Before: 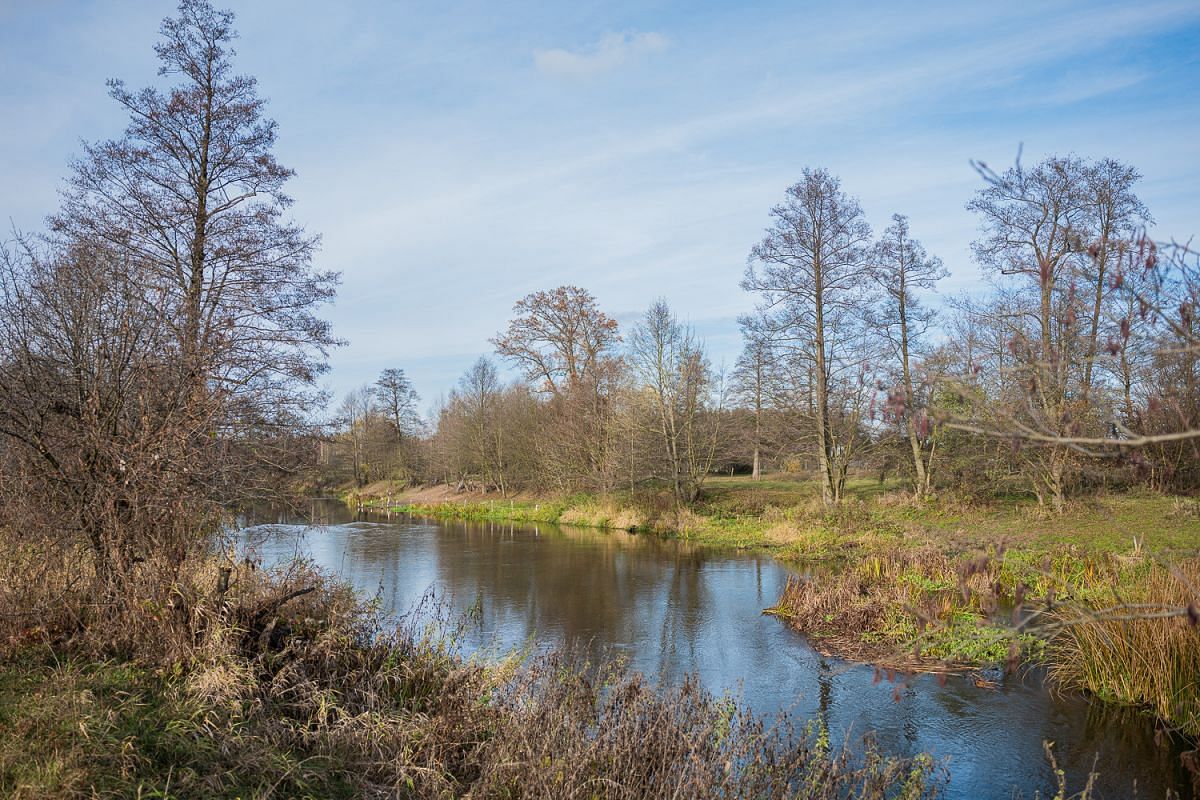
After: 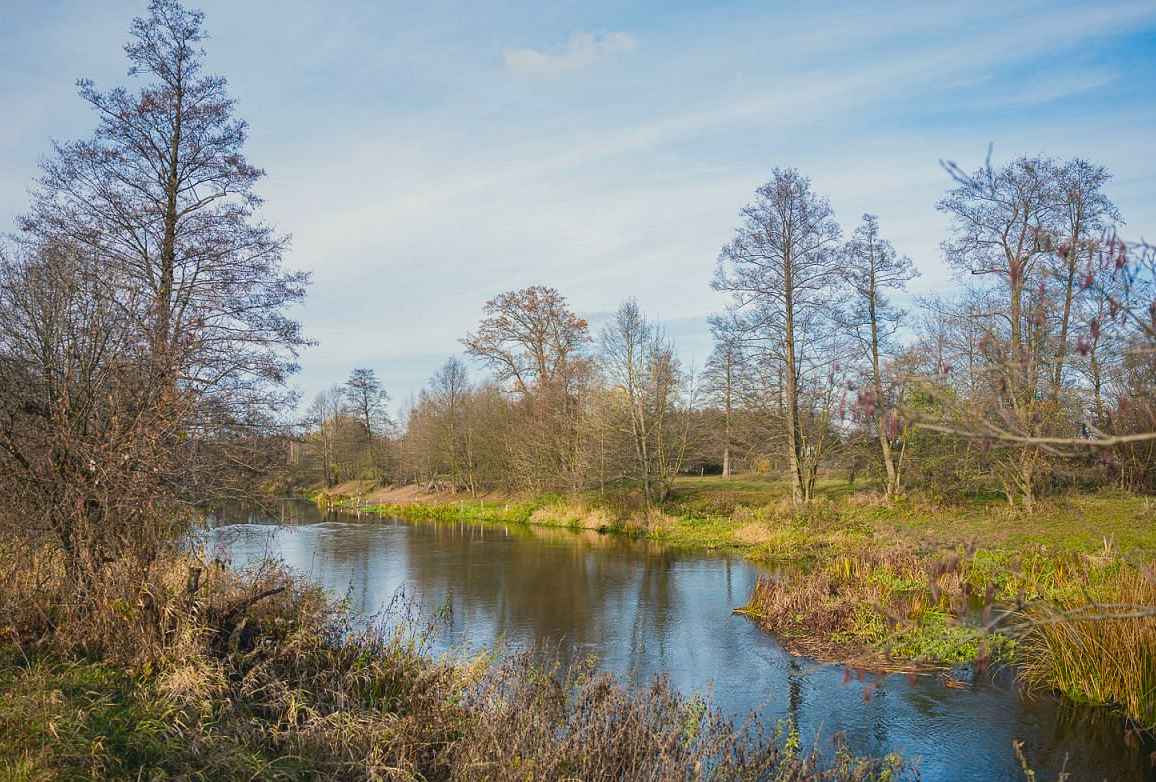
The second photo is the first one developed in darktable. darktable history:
crop and rotate: left 2.536%, right 1.107%, bottom 2.246%
color balance rgb: shadows lift › chroma 2%, shadows lift › hue 219.6°, power › hue 313.2°, highlights gain › chroma 3%, highlights gain › hue 75.6°, global offset › luminance 0.5%, perceptual saturation grading › global saturation 15.33%, perceptual saturation grading › highlights -19.33%, perceptual saturation grading › shadows 20%, global vibrance 20%
